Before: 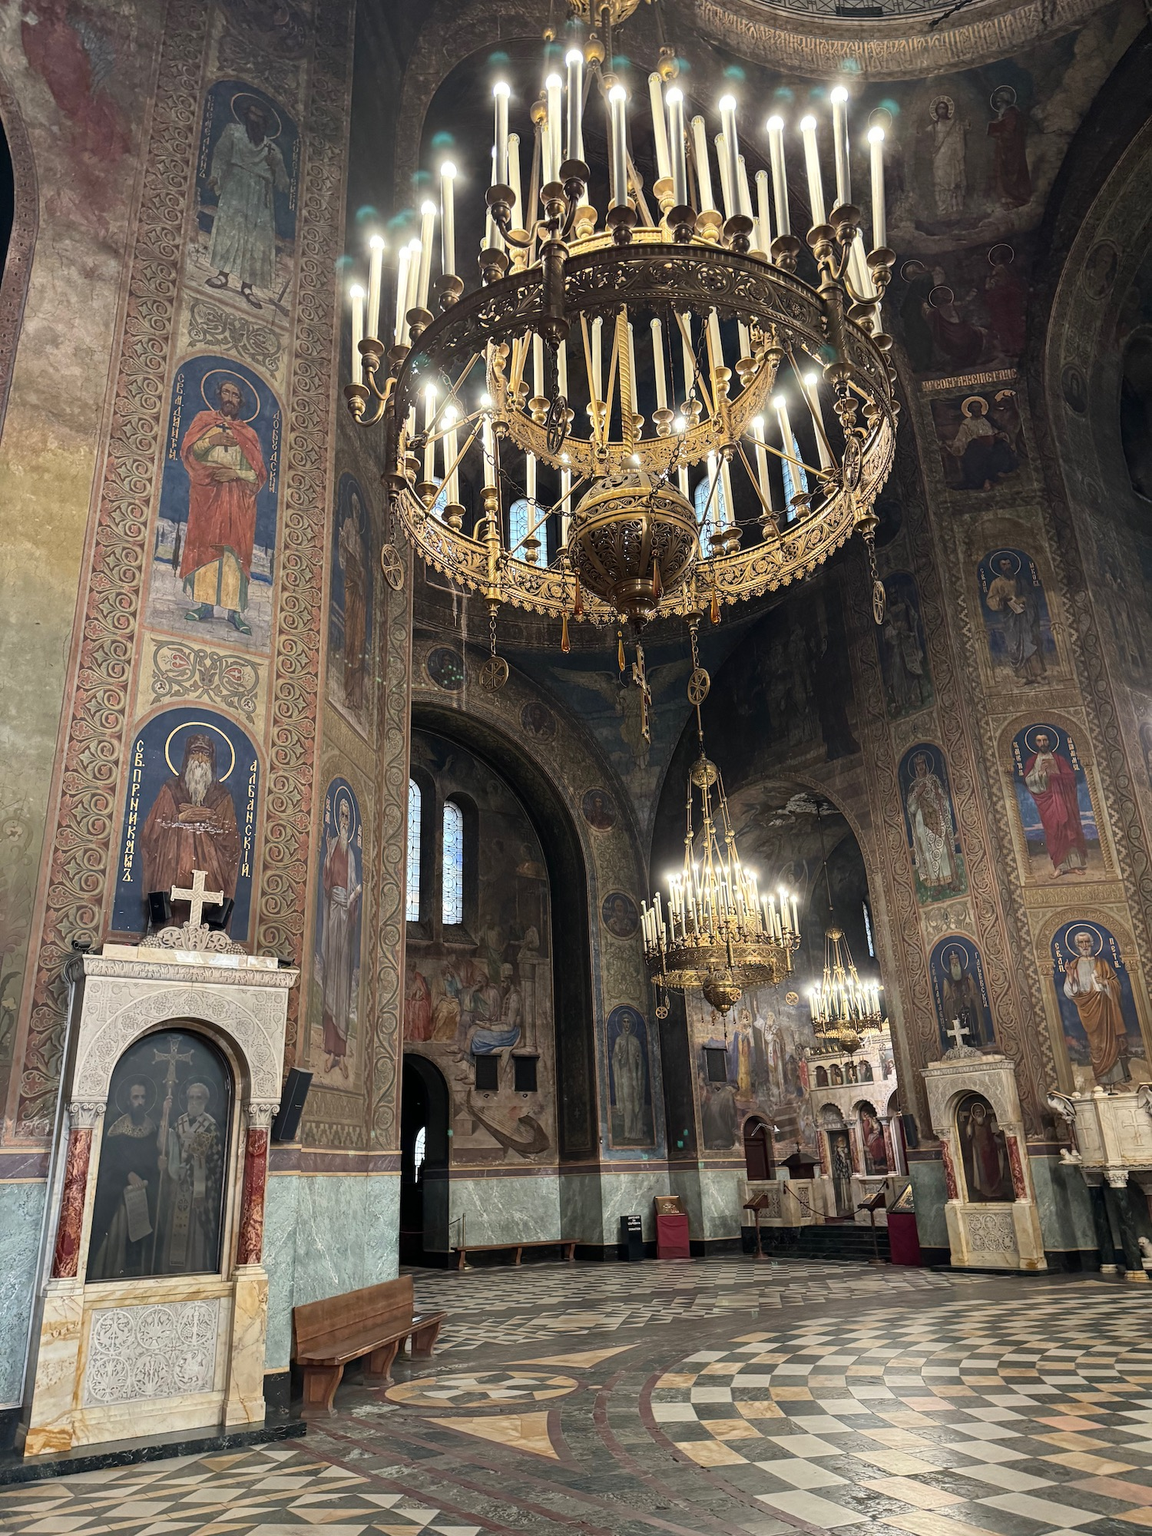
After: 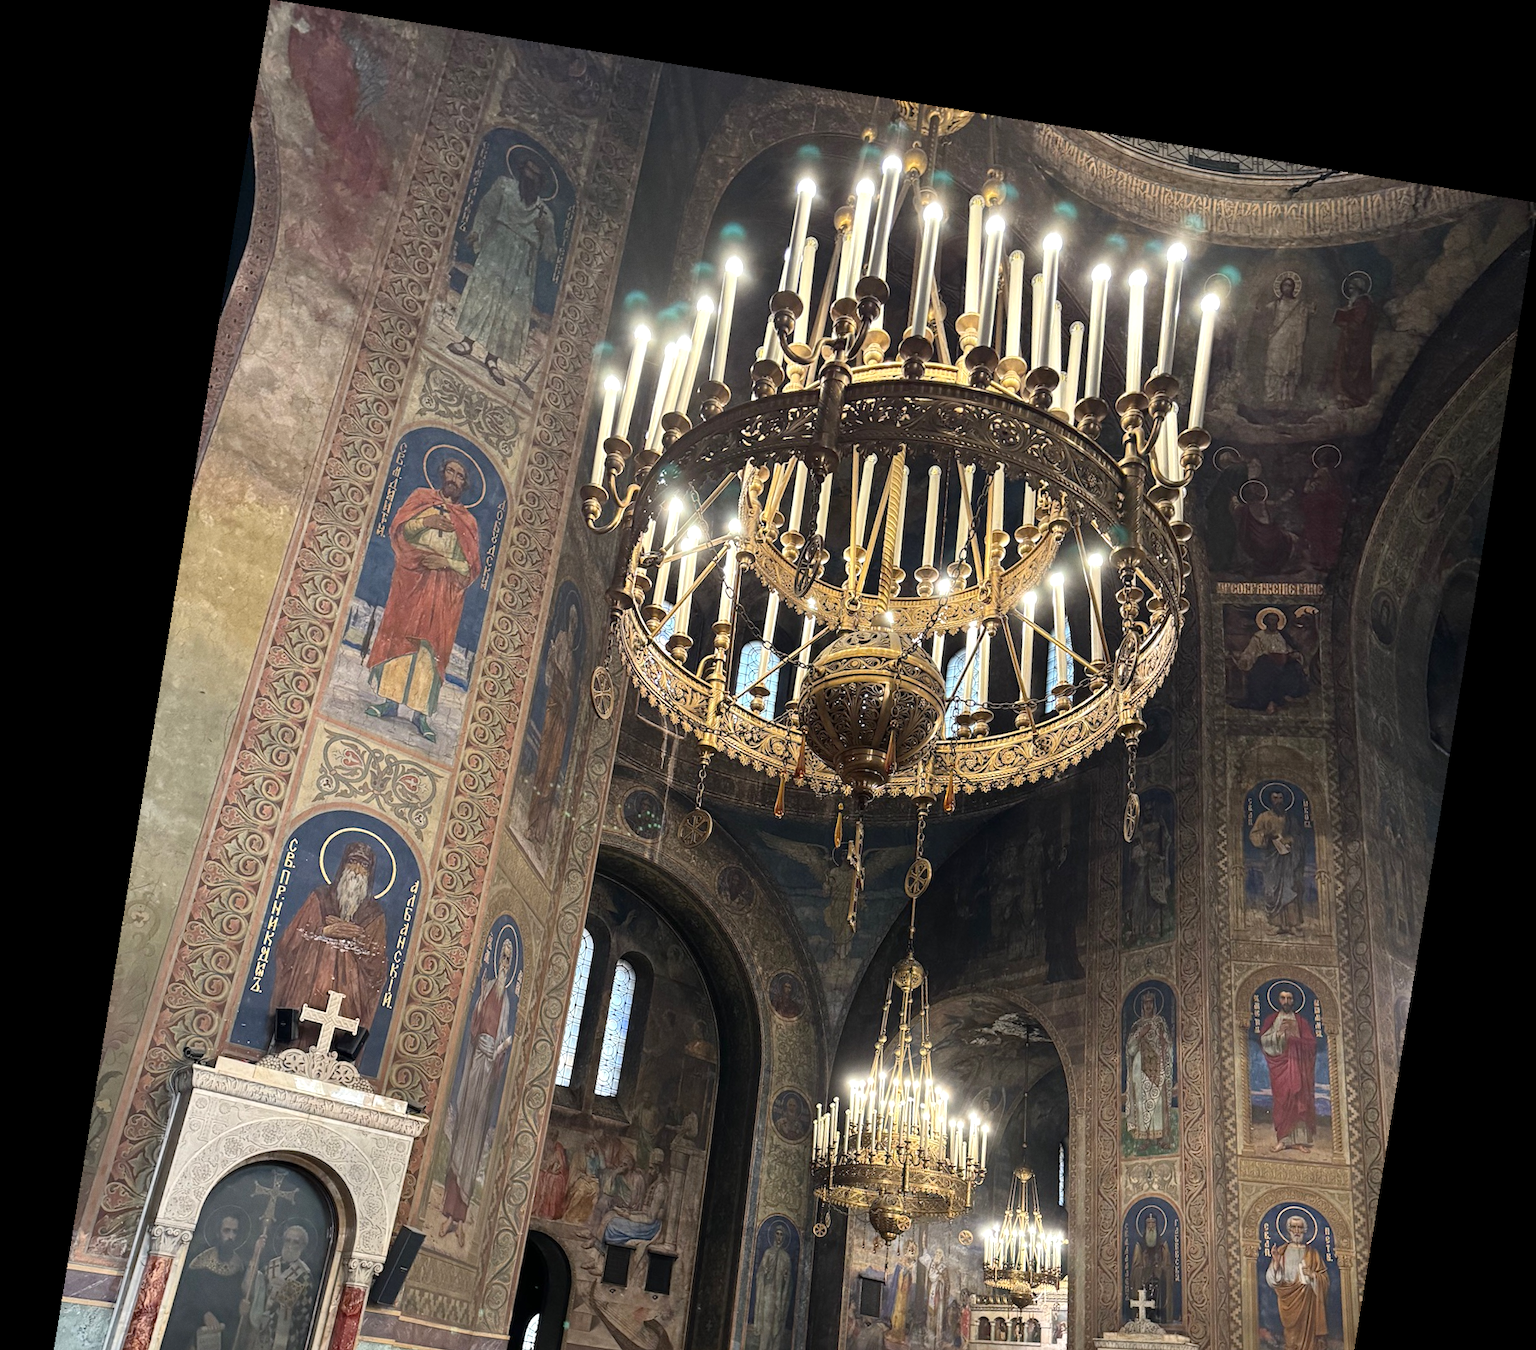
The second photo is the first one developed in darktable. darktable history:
grain: coarseness 0.09 ISO, strength 10%
exposure: exposure 0.2 EV, compensate highlight preservation false
crop: bottom 28.576%
rotate and perspective: rotation 9.12°, automatic cropping off
